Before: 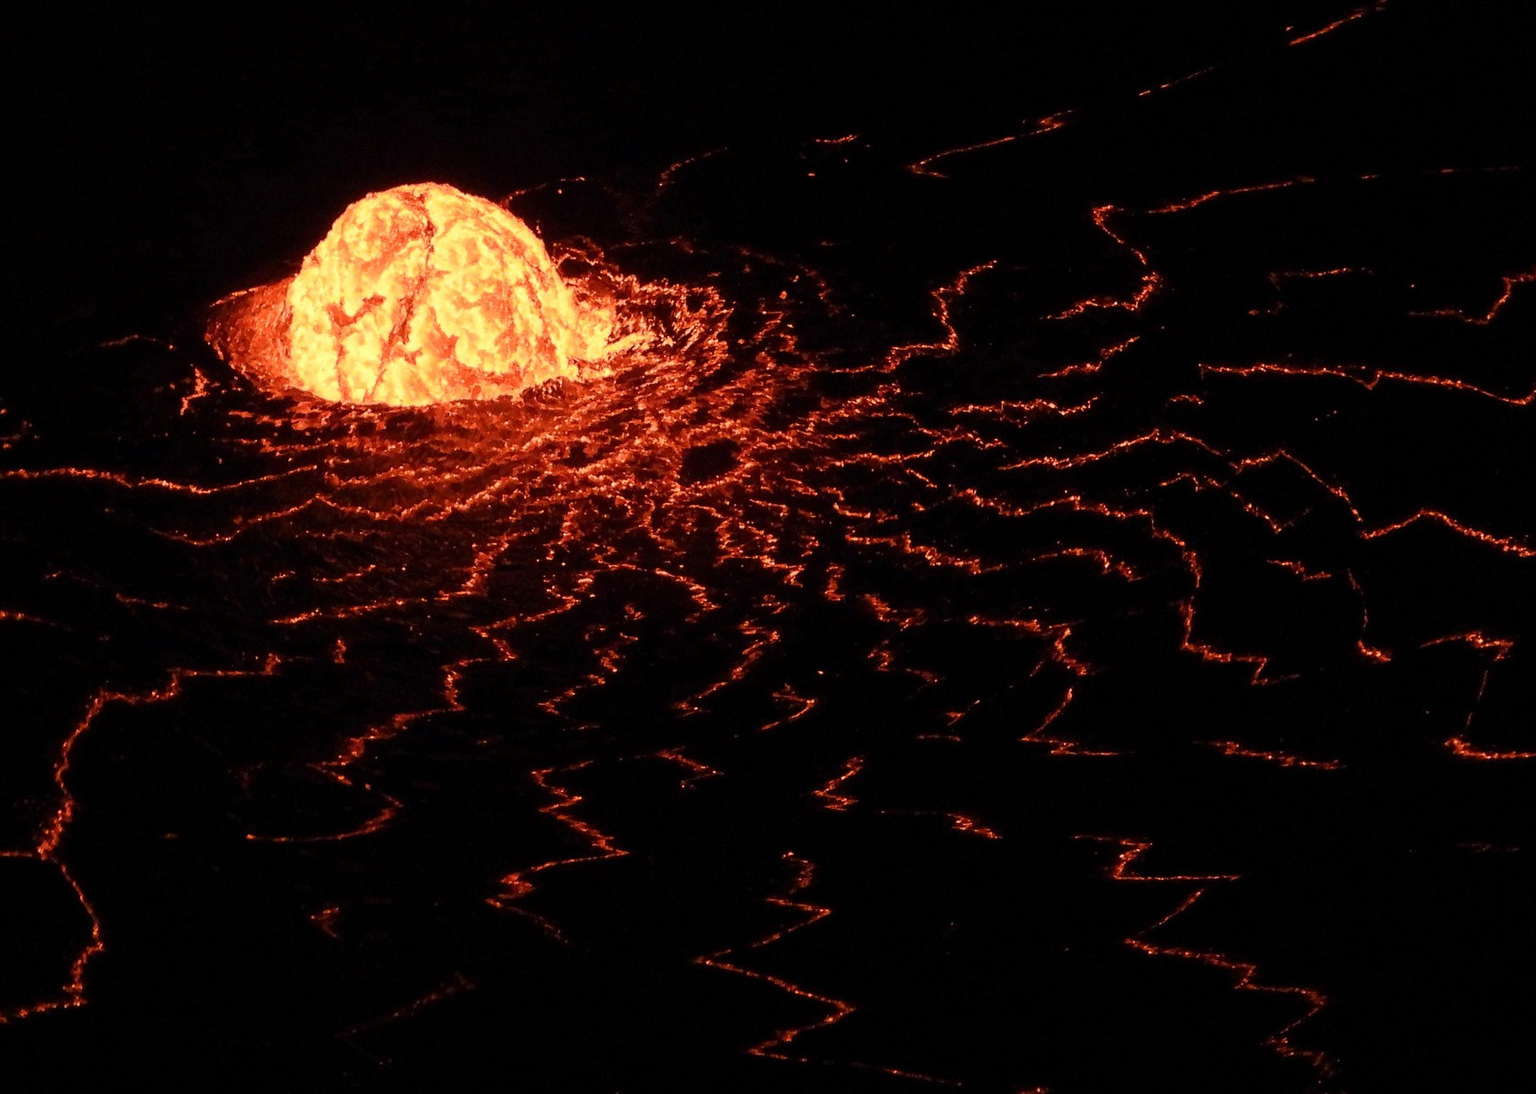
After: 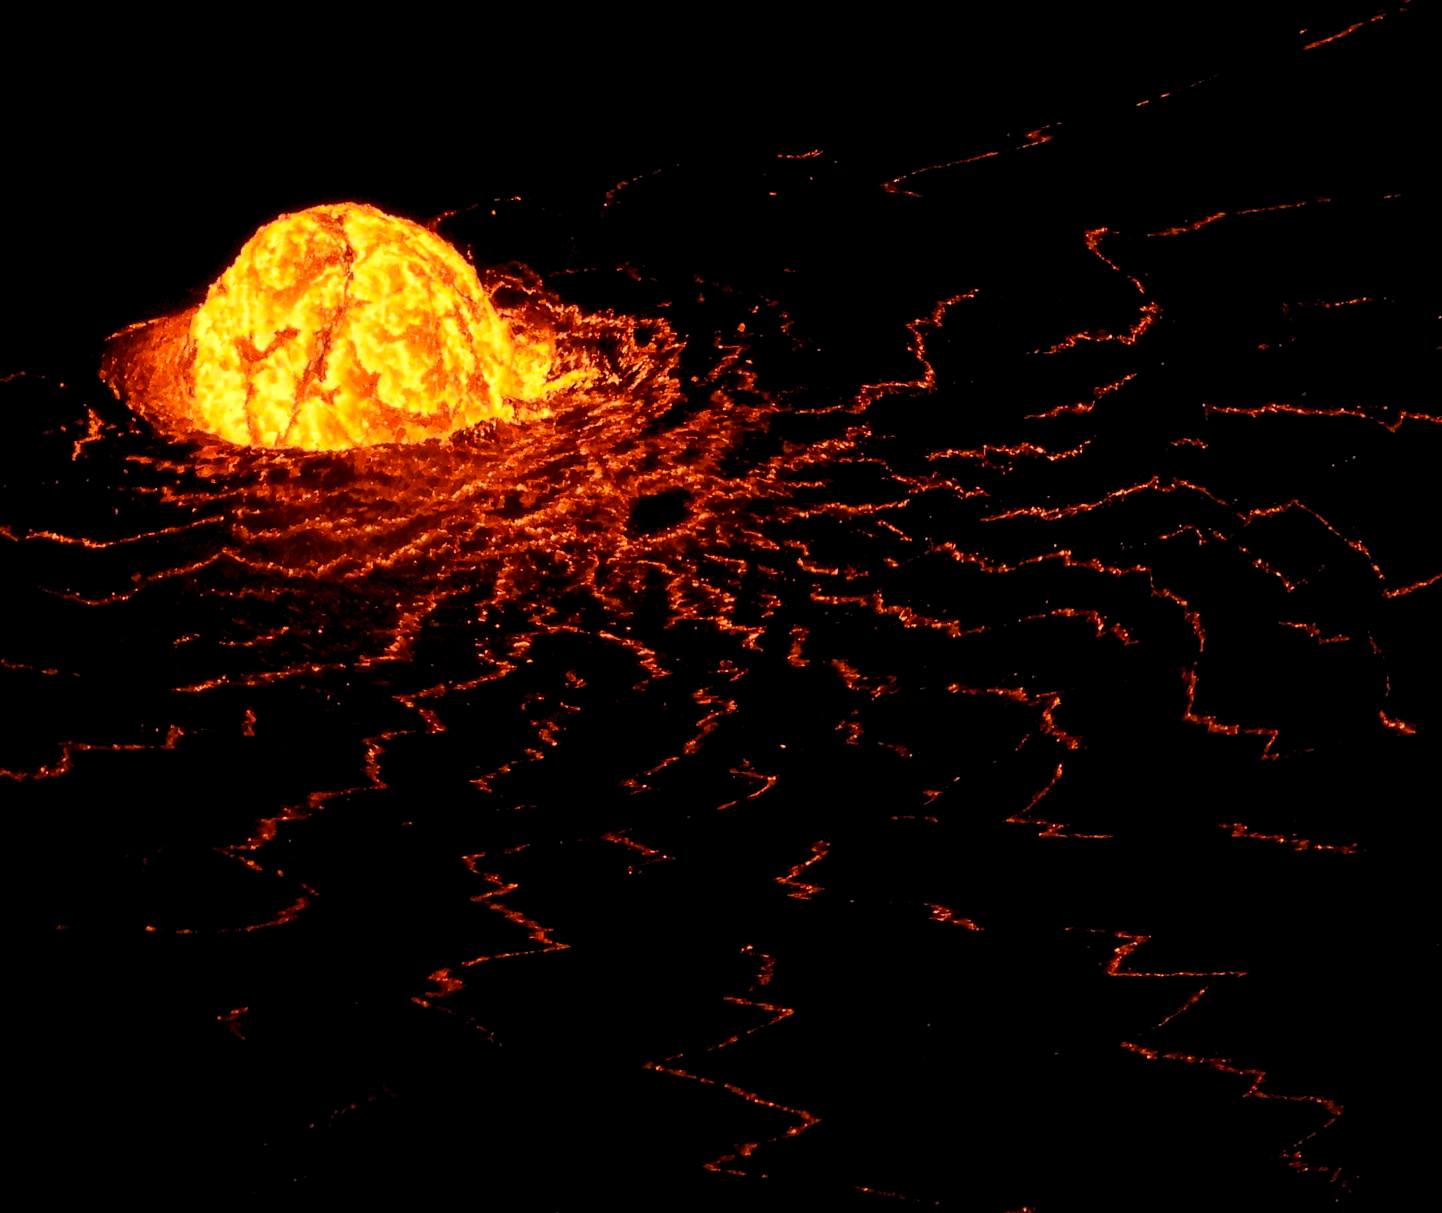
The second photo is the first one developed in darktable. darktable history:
color balance rgb: global offset › luminance -0.42%, linear chroma grading › shadows -2.136%, linear chroma grading › highlights -13.966%, linear chroma grading › global chroma -9.973%, linear chroma grading › mid-tones -9.789%, perceptual saturation grading › global saturation 25.918%, global vibrance 50.025%
crop: left 7.564%, right 7.84%
local contrast: highlights 103%, shadows 103%, detail 119%, midtone range 0.2
